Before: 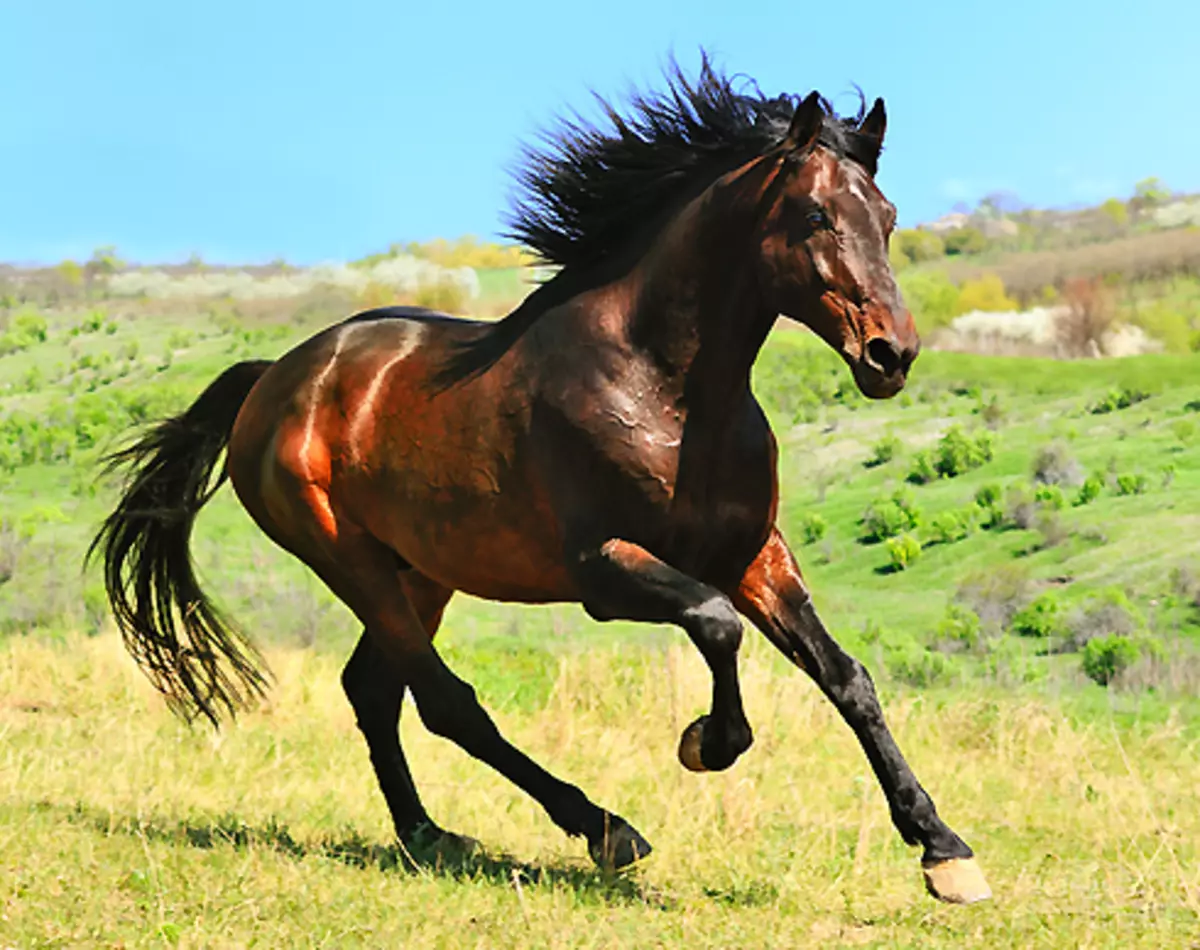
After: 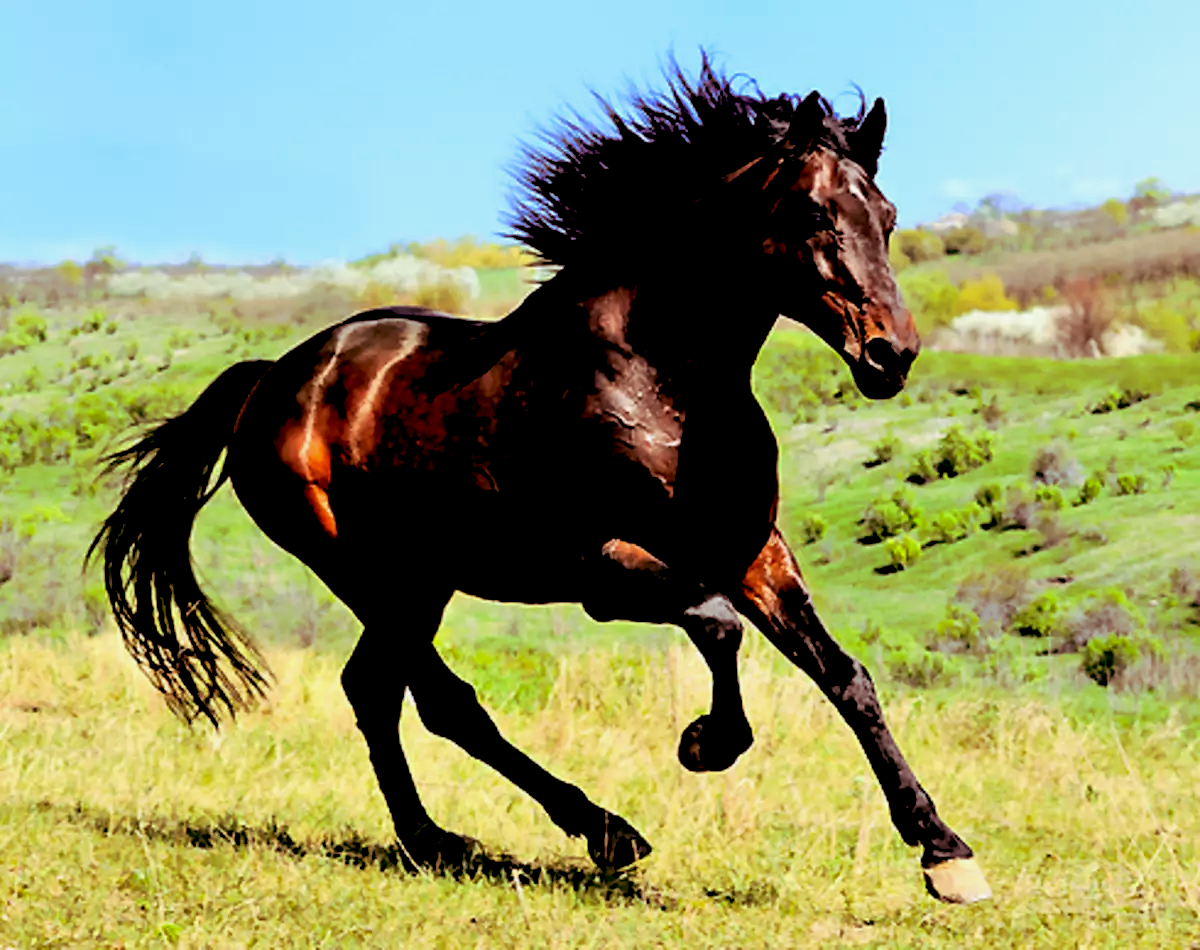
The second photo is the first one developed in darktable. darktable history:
exposure: black level correction 0.056, exposure -0.039 EV, compensate highlight preservation false
white balance: red 0.98, blue 1.034
split-toning: shadows › hue 360°
